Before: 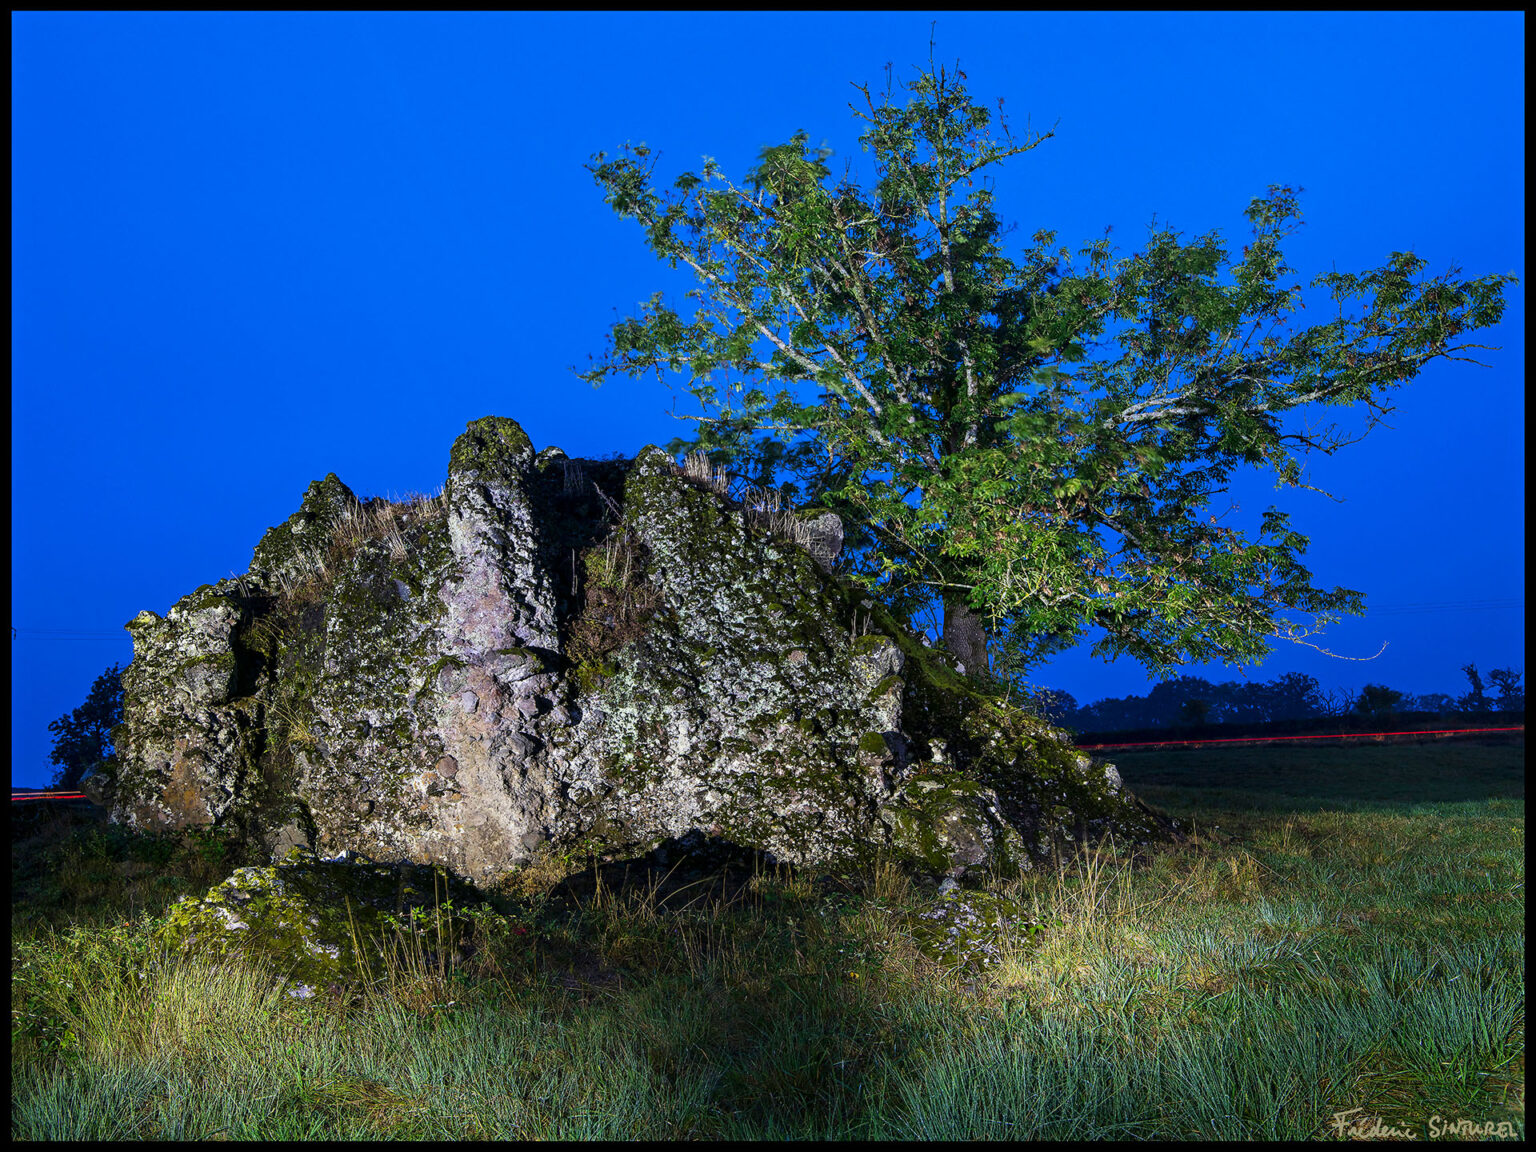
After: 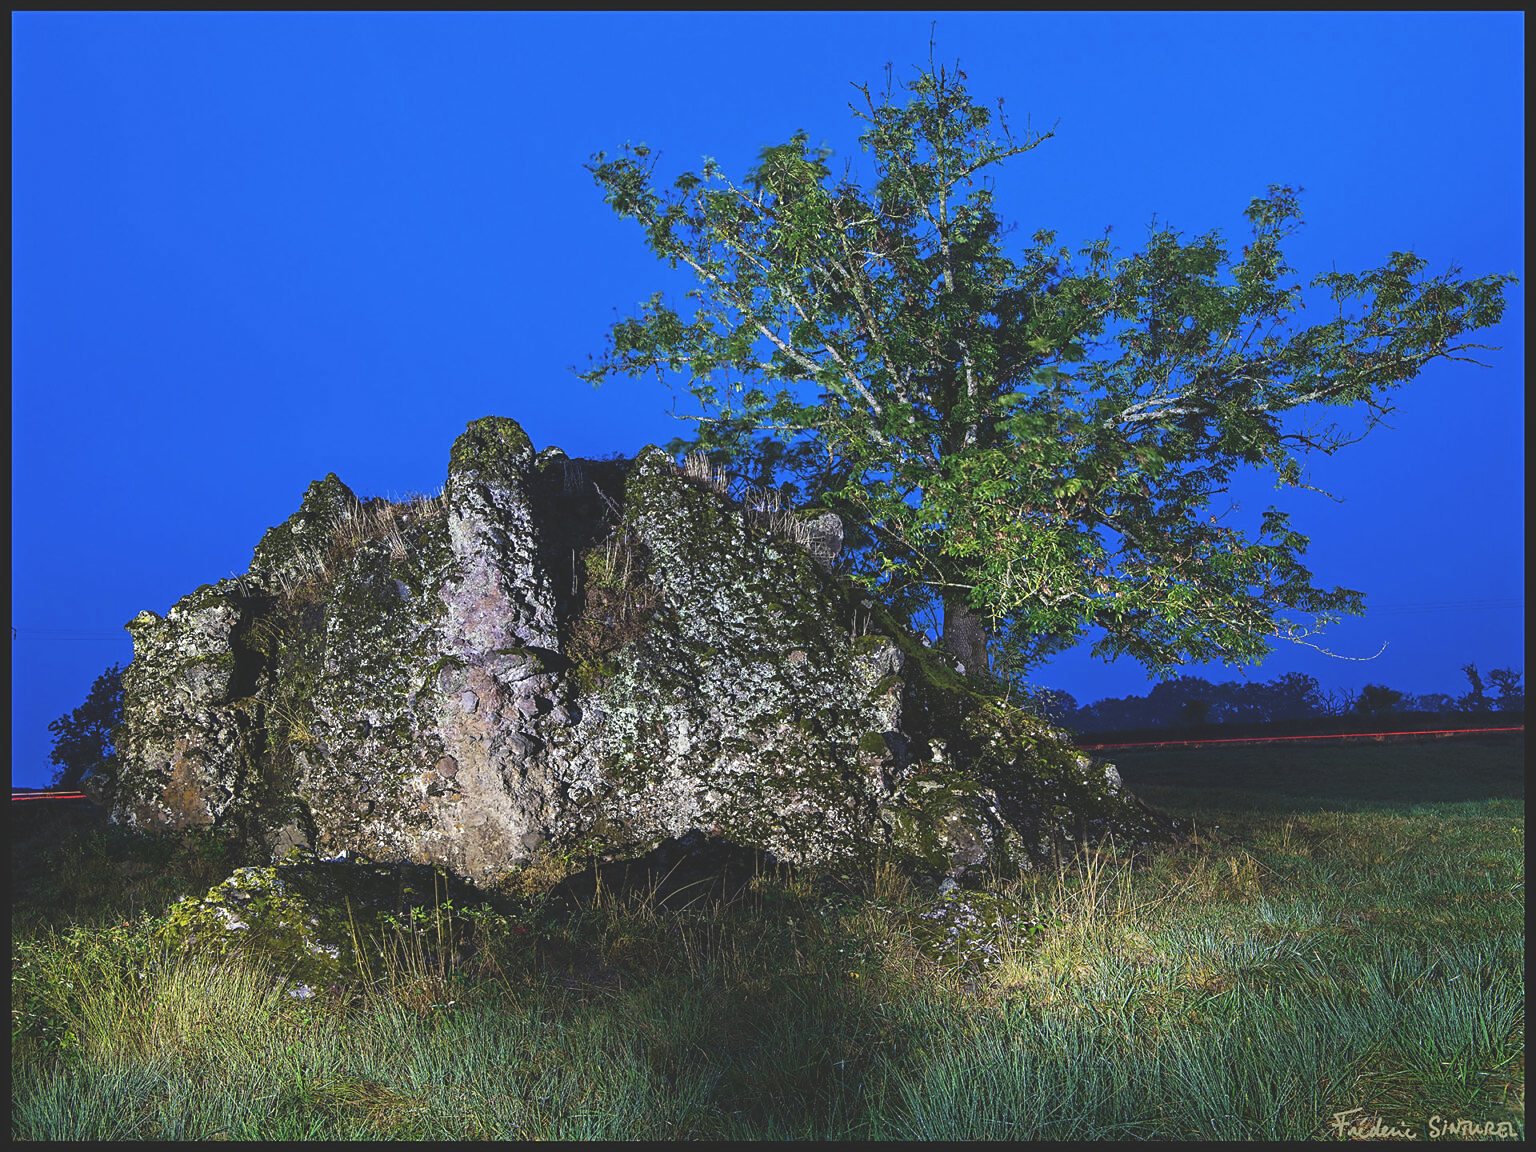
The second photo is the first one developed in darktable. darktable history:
sharpen: radius 1.864, amount 0.398, threshold 1.271
exposure: black level correction -0.023, exposure -0.039 EV, compensate highlight preservation false
